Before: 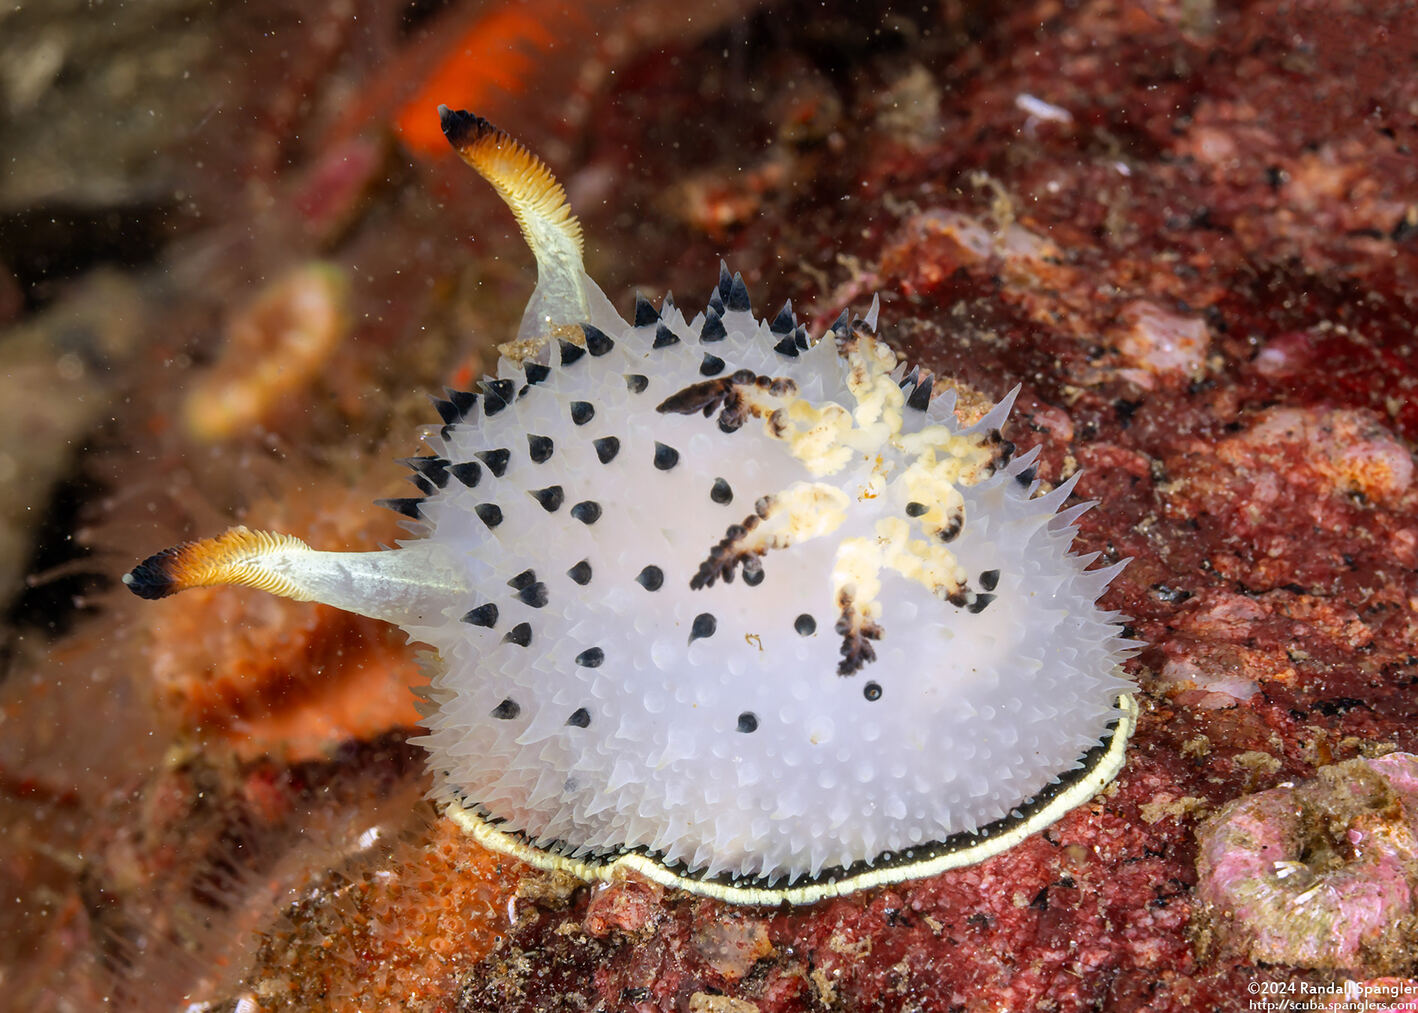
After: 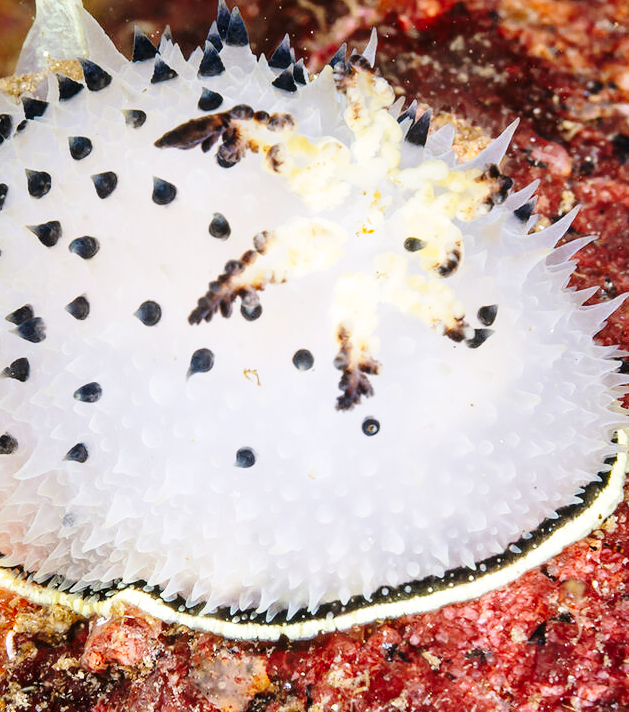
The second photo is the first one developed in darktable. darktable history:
base curve: curves: ch0 [(0, 0) (0.028, 0.03) (0.121, 0.232) (0.46, 0.748) (0.859, 0.968) (1, 1)], preserve colors none
crop: left 35.432%, top 26.233%, right 20.145%, bottom 3.432%
